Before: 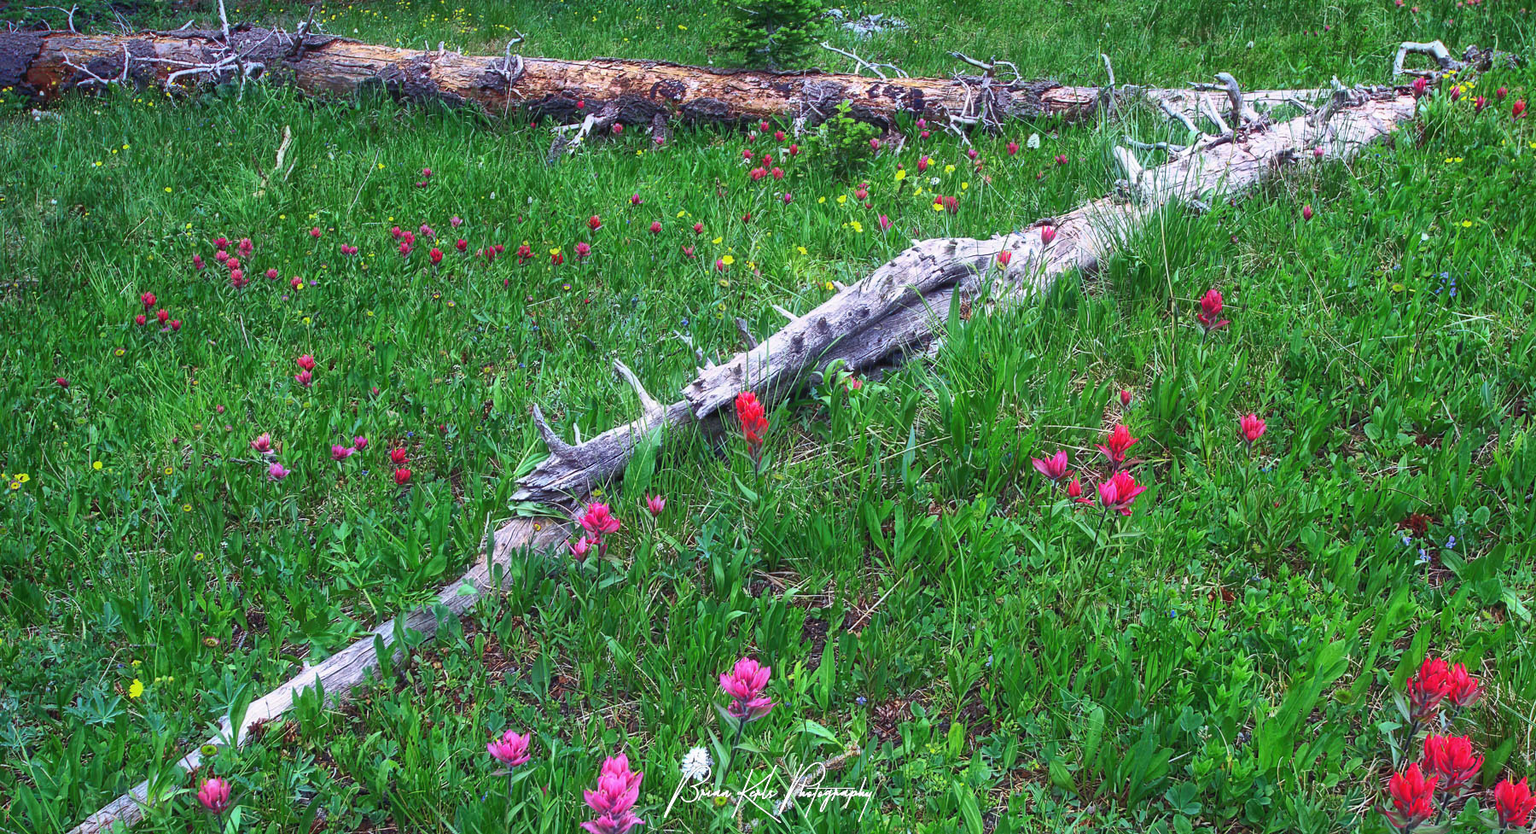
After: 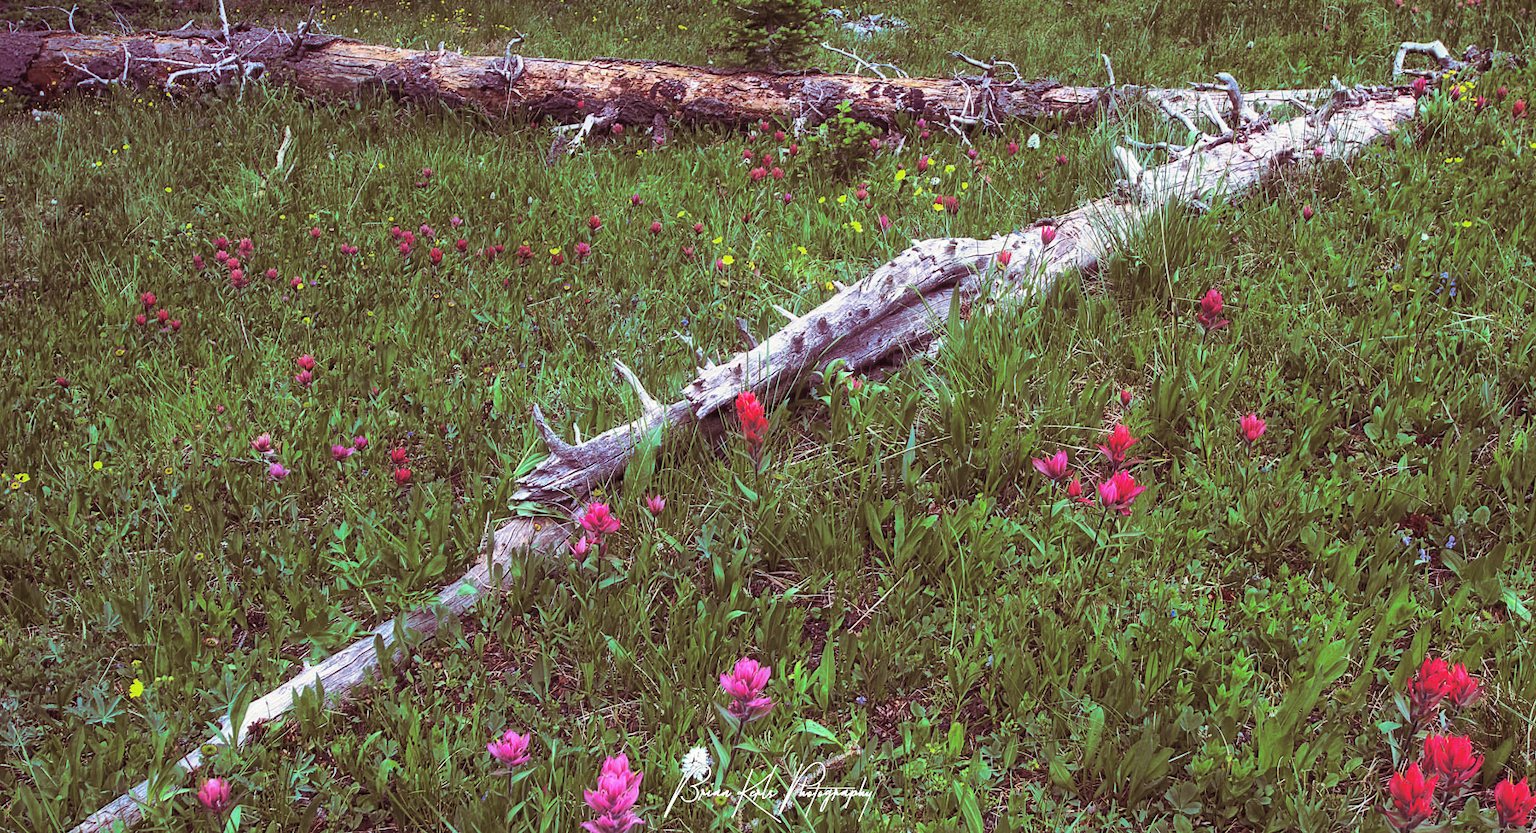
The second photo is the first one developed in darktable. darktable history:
white balance: emerald 1
split-toning: on, module defaults
